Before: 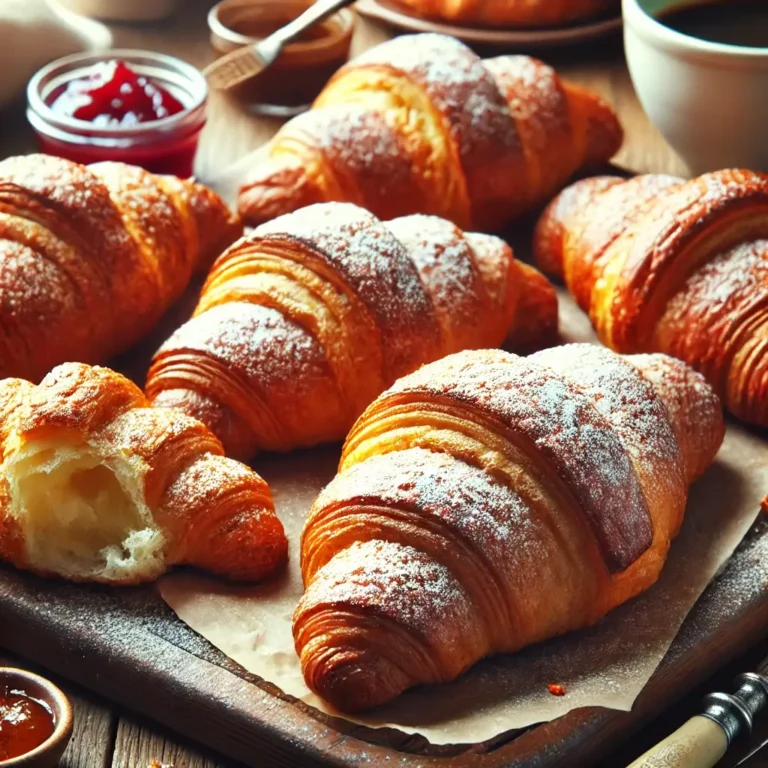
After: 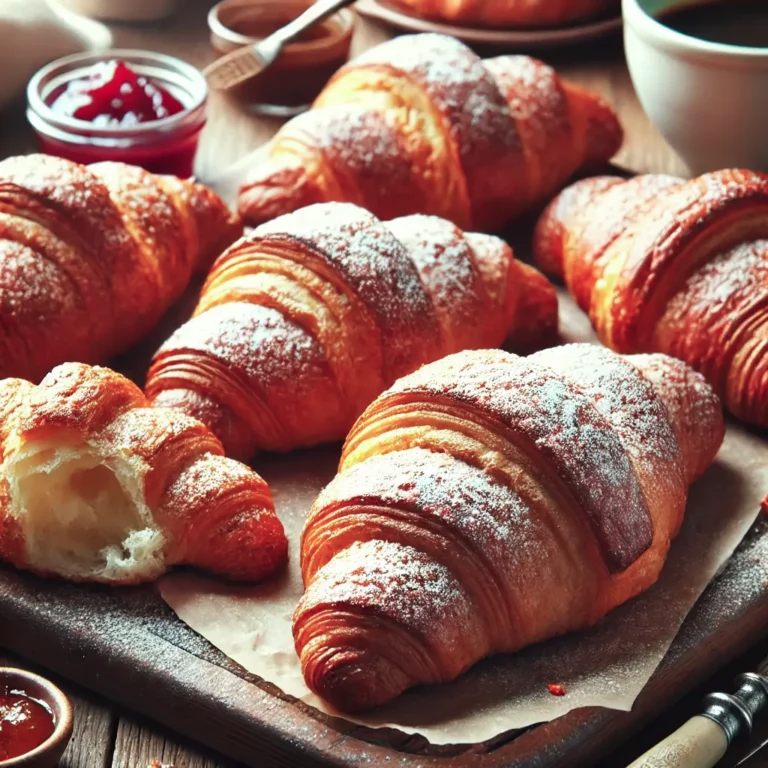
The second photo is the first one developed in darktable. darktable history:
exposure: compensate highlight preservation false
white balance: emerald 1
color contrast: blue-yellow contrast 0.7
